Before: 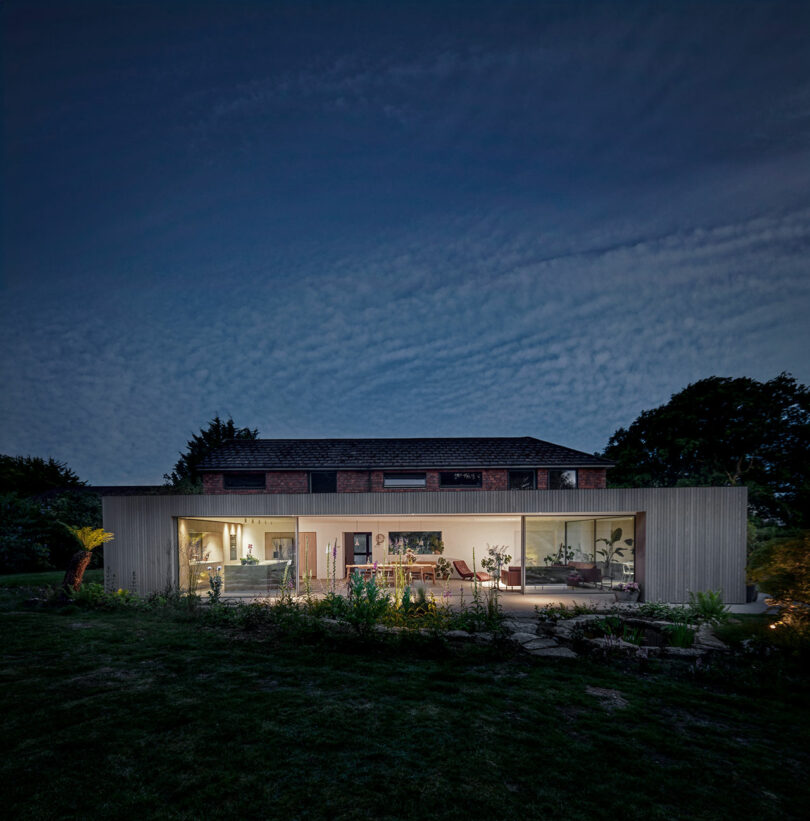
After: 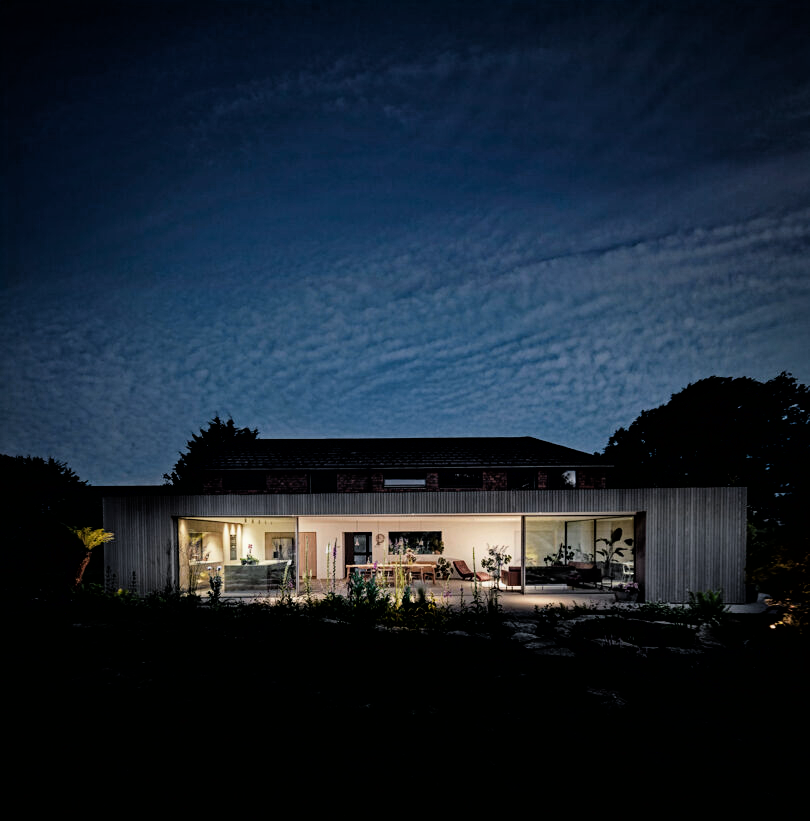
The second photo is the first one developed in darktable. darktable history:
filmic rgb: black relative exposure -4.05 EV, white relative exposure 2.99 EV, hardness 2.99, contrast 1.488, color science v6 (2022)
haze removal: compatibility mode true, adaptive false
